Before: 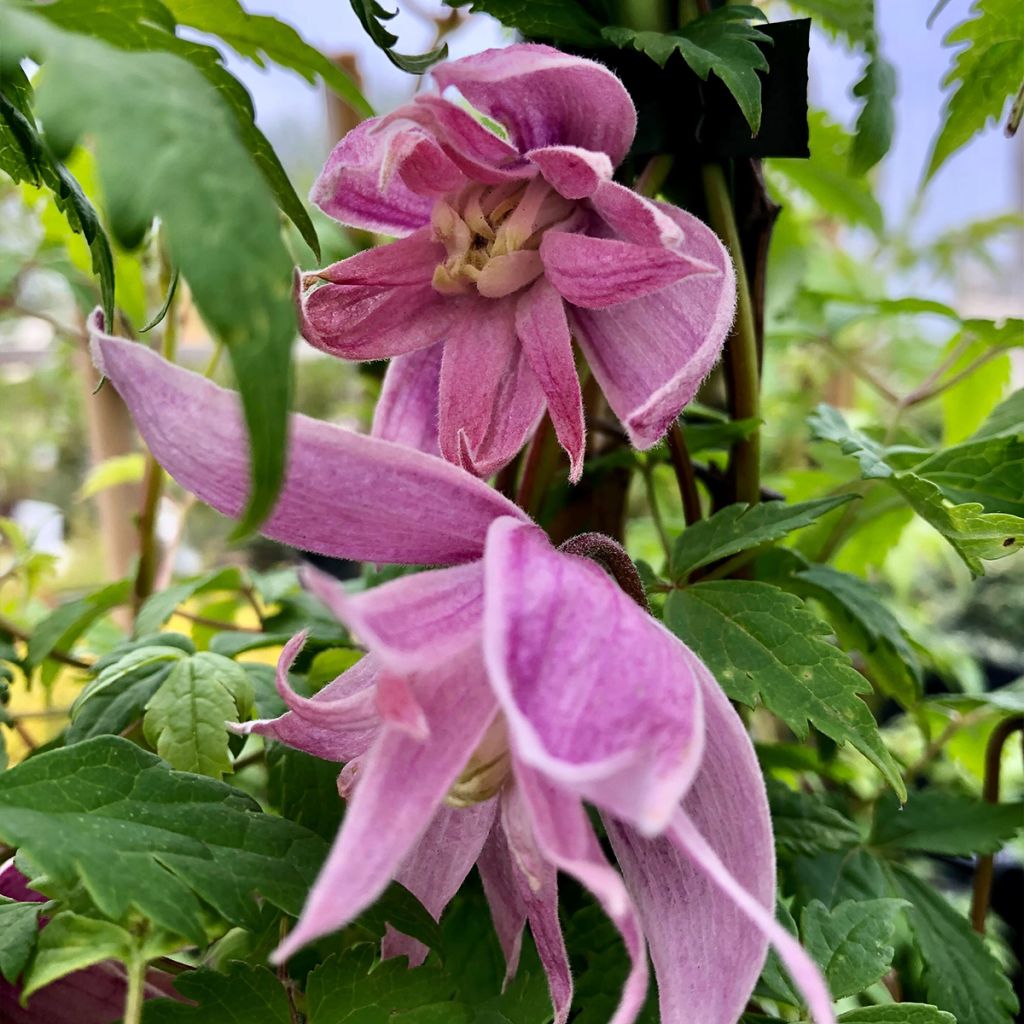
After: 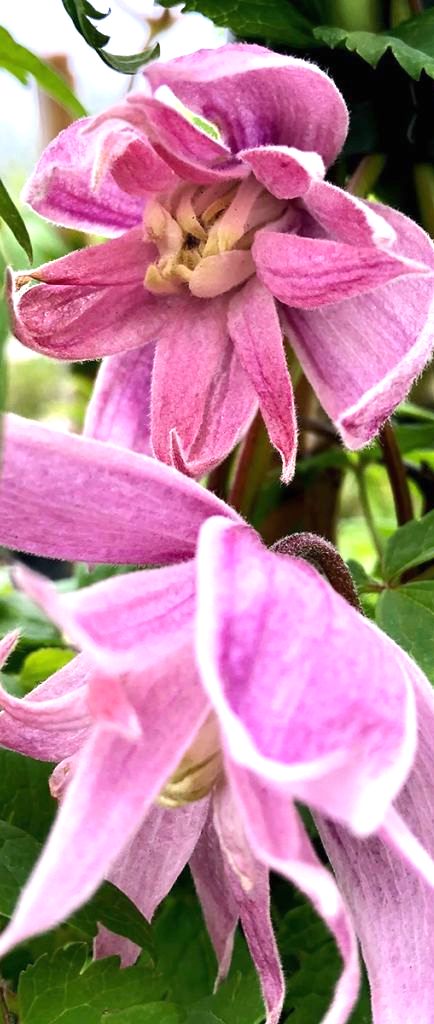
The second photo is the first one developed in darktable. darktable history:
exposure: black level correction 0, exposure 1.001 EV, compensate exposure bias true, compensate highlight preservation false
crop: left 28.22%, right 29.369%
